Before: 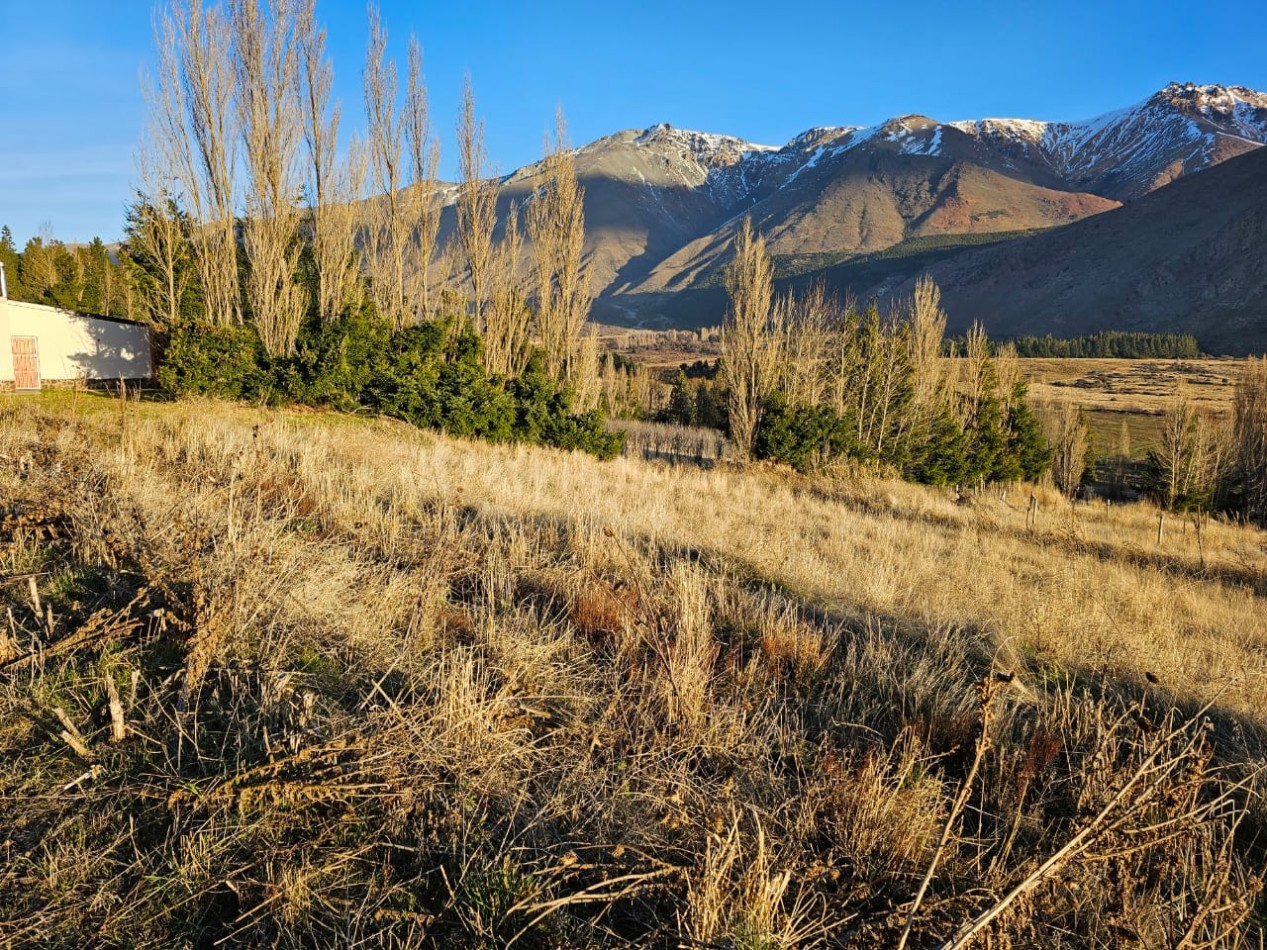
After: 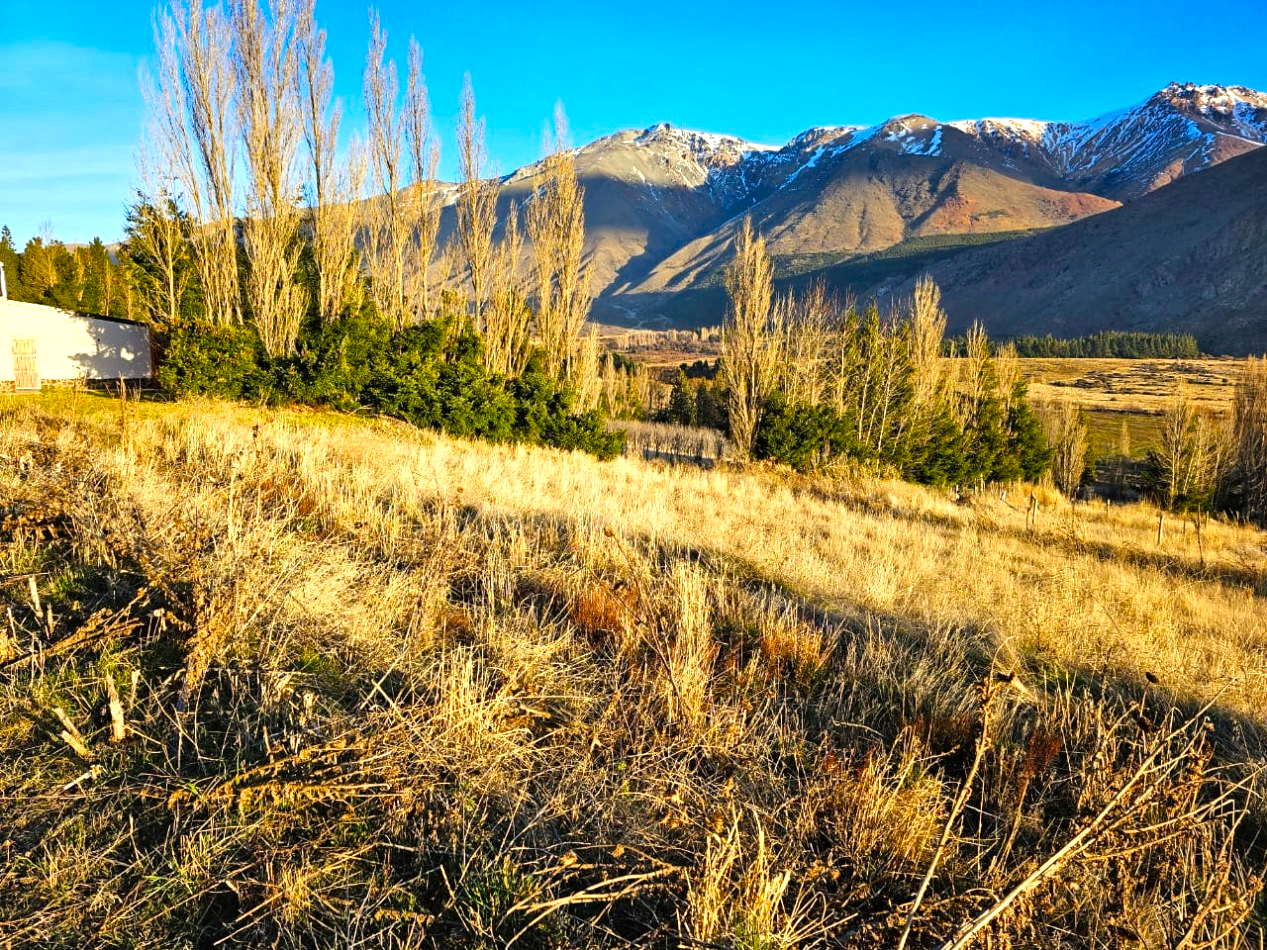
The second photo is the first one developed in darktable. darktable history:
color balance rgb: linear chroma grading › shadows -8%, linear chroma grading › global chroma 10%, perceptual saturation grading › global saturation 2%, perceptual saturation grading › highlights -2%, perceptual saturation grading › mid-tones 4%, perceptual saturation grading › shadows 8%, perceptual brilliance grading › global brilliance 2%, perceptual brilliance grading › highlights -4%, global vibrance 16%, saturation formula JzAzBz (2021)
shadows and highlights: shadows 52.34, highlights -28.23, soften with gaussian
exposure: exposure 0.507 EV, compensate highlight preservation false
color balance: contrast 10%
